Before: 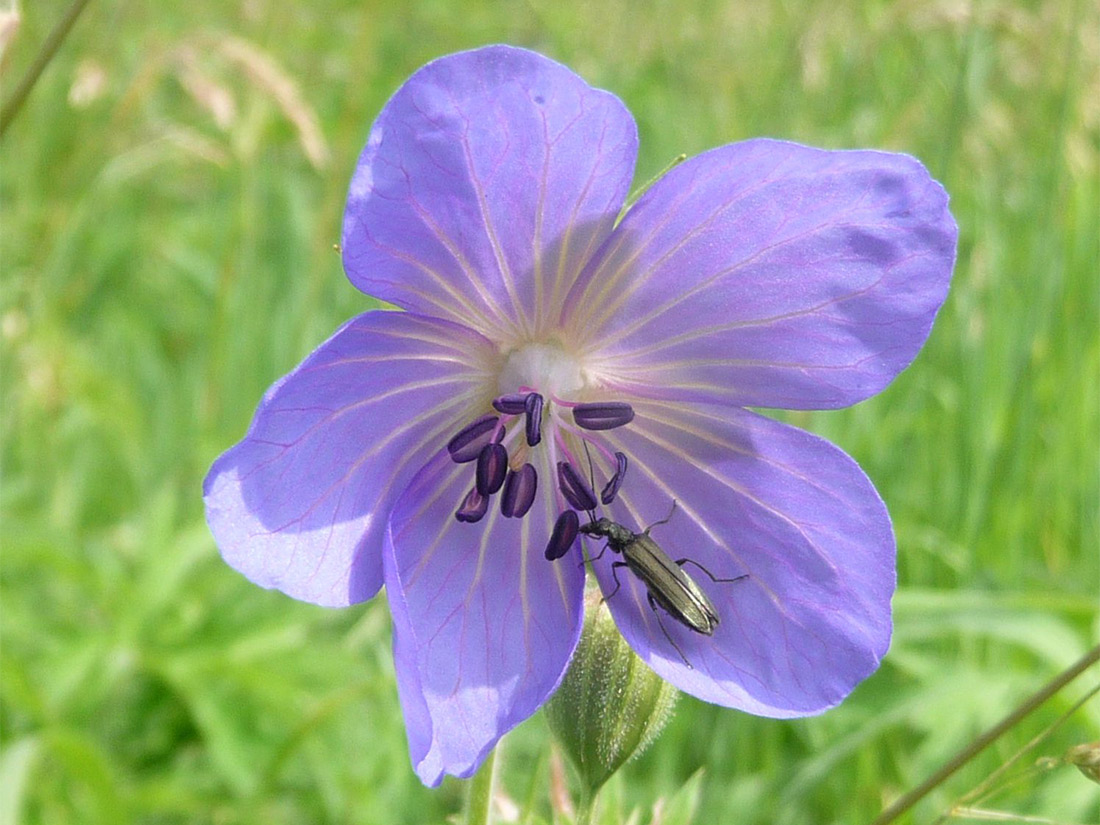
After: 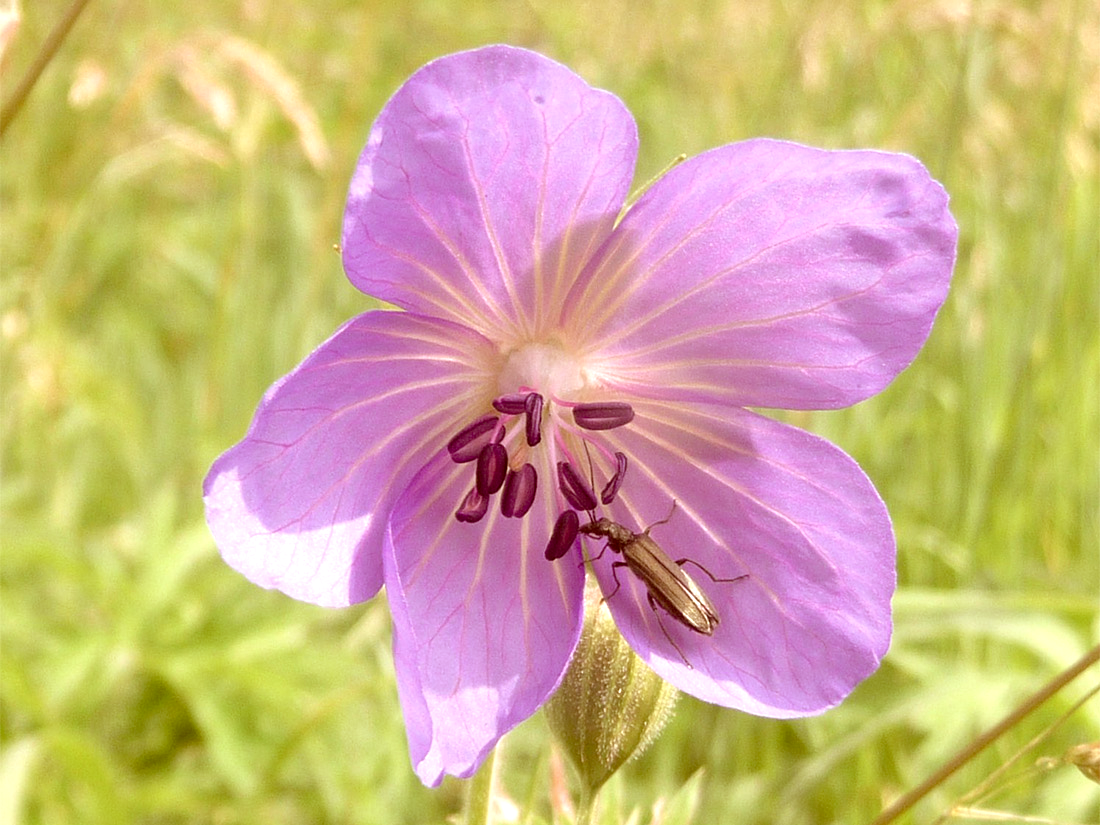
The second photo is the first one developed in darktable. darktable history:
exposure: black level correction 0, exposure 0.499 EV, compensate exposure bias true, compensate highlight preservation false
color correction: highlights a* 9.55, highlights b* 8.89, shadows a* 39.53, shadows b* 39.78, saturation 0.806
